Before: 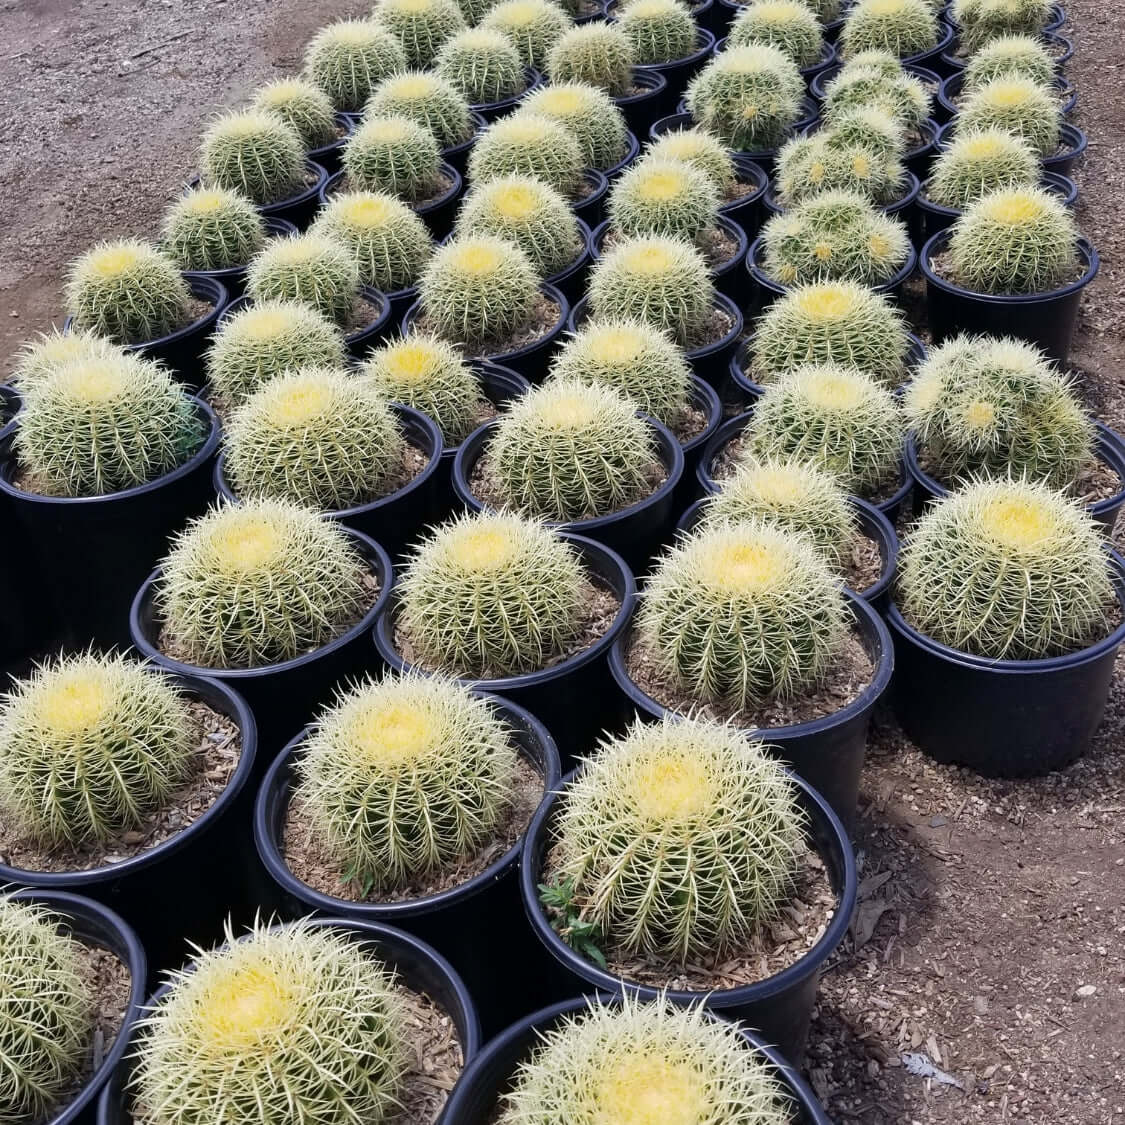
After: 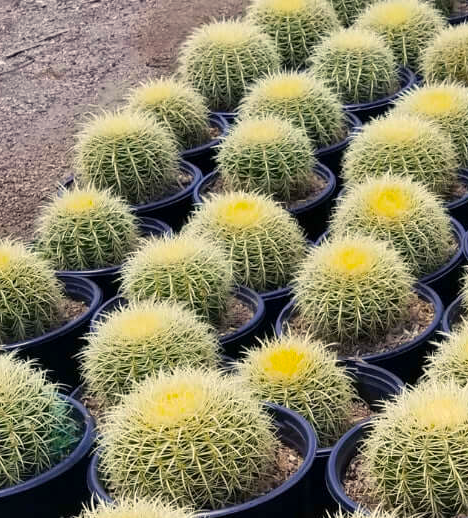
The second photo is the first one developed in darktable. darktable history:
crop and rotate: left 11.265%, top 0.083%, right 47.072%, bottom 53.787%
color balance rgb: power › luminance 1.63%, highlights gain › chroma 2.971%, highlights gain › hue 78.09°, perceptual saturation grading › global saturation 25.466%, global vibrance 20%
